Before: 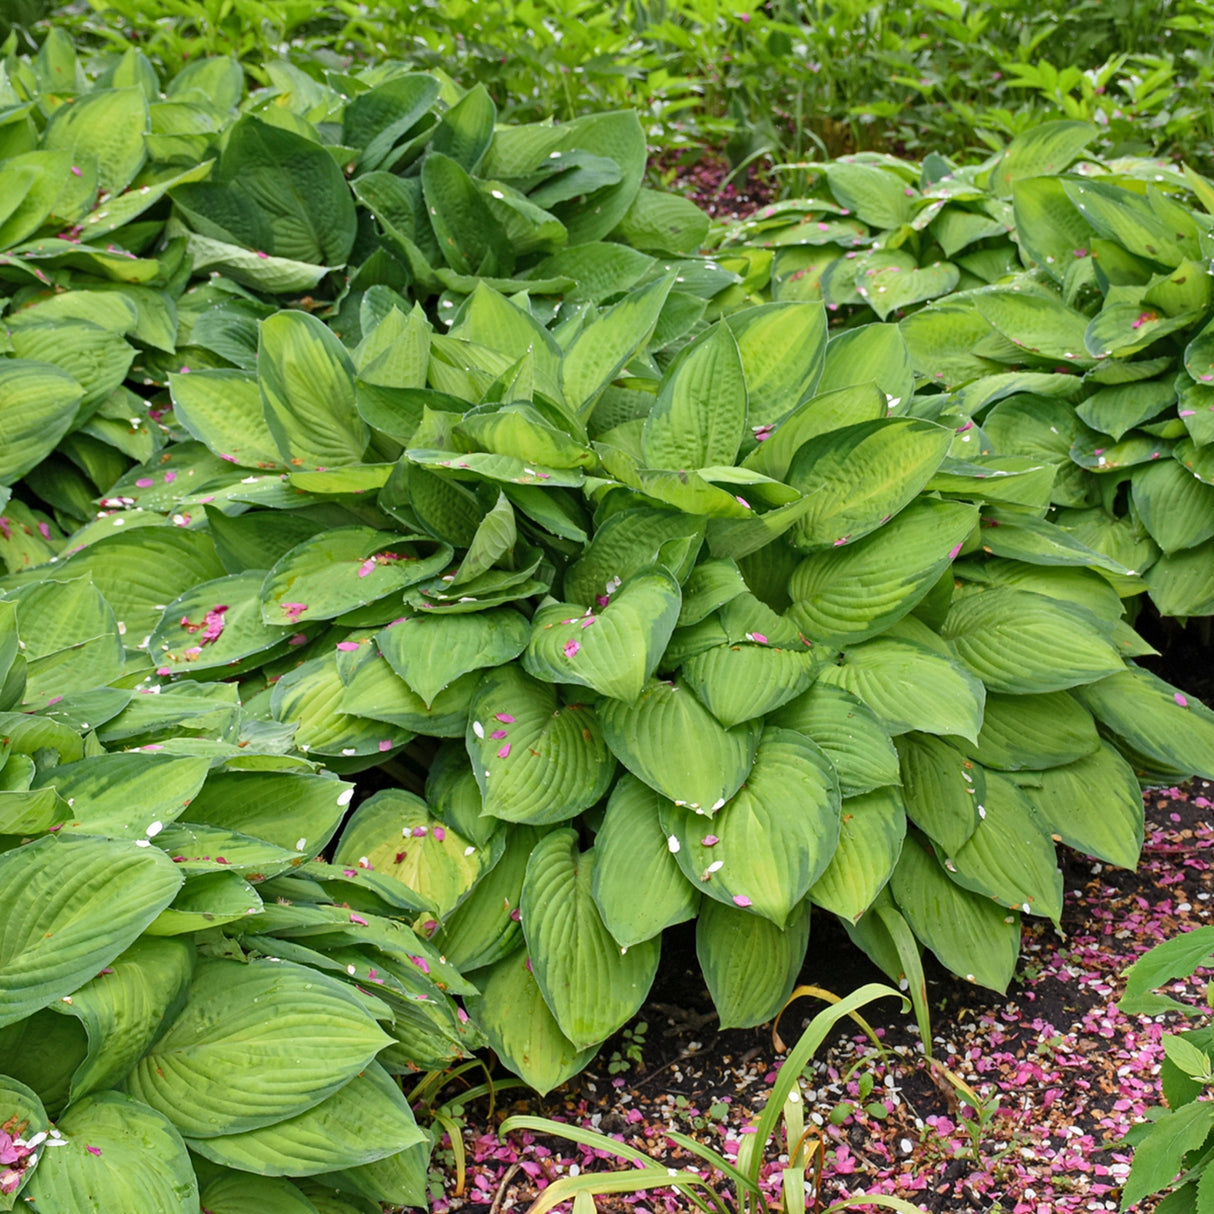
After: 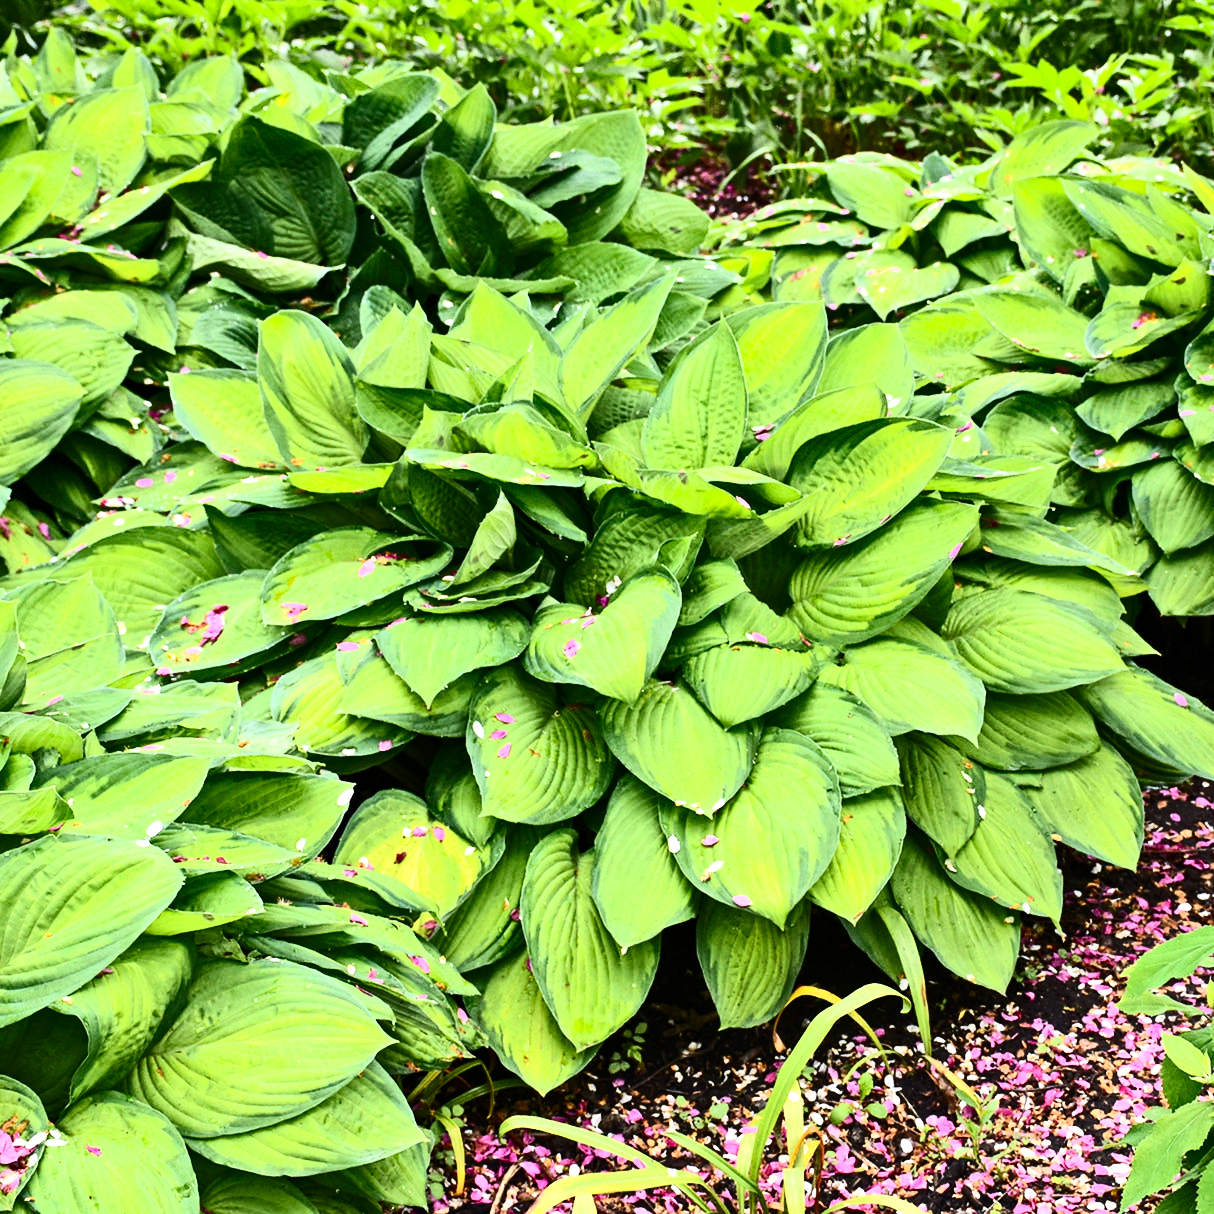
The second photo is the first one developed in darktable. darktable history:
contrast brightness saturation: contrast 0.4, brightness 0.1, saturation 0.21
tone equalizer: -8 EV -0.75 EV, -7 EV -0.7 EV, -6 EV -0.6 EV, -5 EV -0.4 EV, -3 EV 0.4 EV, -2 EV 0.6 EV, -1 EV 0.7 EV, +0 EV 0.75 EV, edges refinement/feathering 500, mask exposure compensation -1.57 EV, preserve details no
color zones: curves: ch0 [(0, 0.5) (0.143, 0.5) (0.286, 0.5) (0.429, 0.5) (0.62, 0.489) (0.714, 0.445) (0.844, 0.496) (1, 0.5)]; ch1 [(0, 0.5) (0.143, 0.5) (0.286, 0.5) (0.429, 0.5) (0.571, 0.5) (0.714, 0.523) (0.857, 0.5) (1, 0.5)]
